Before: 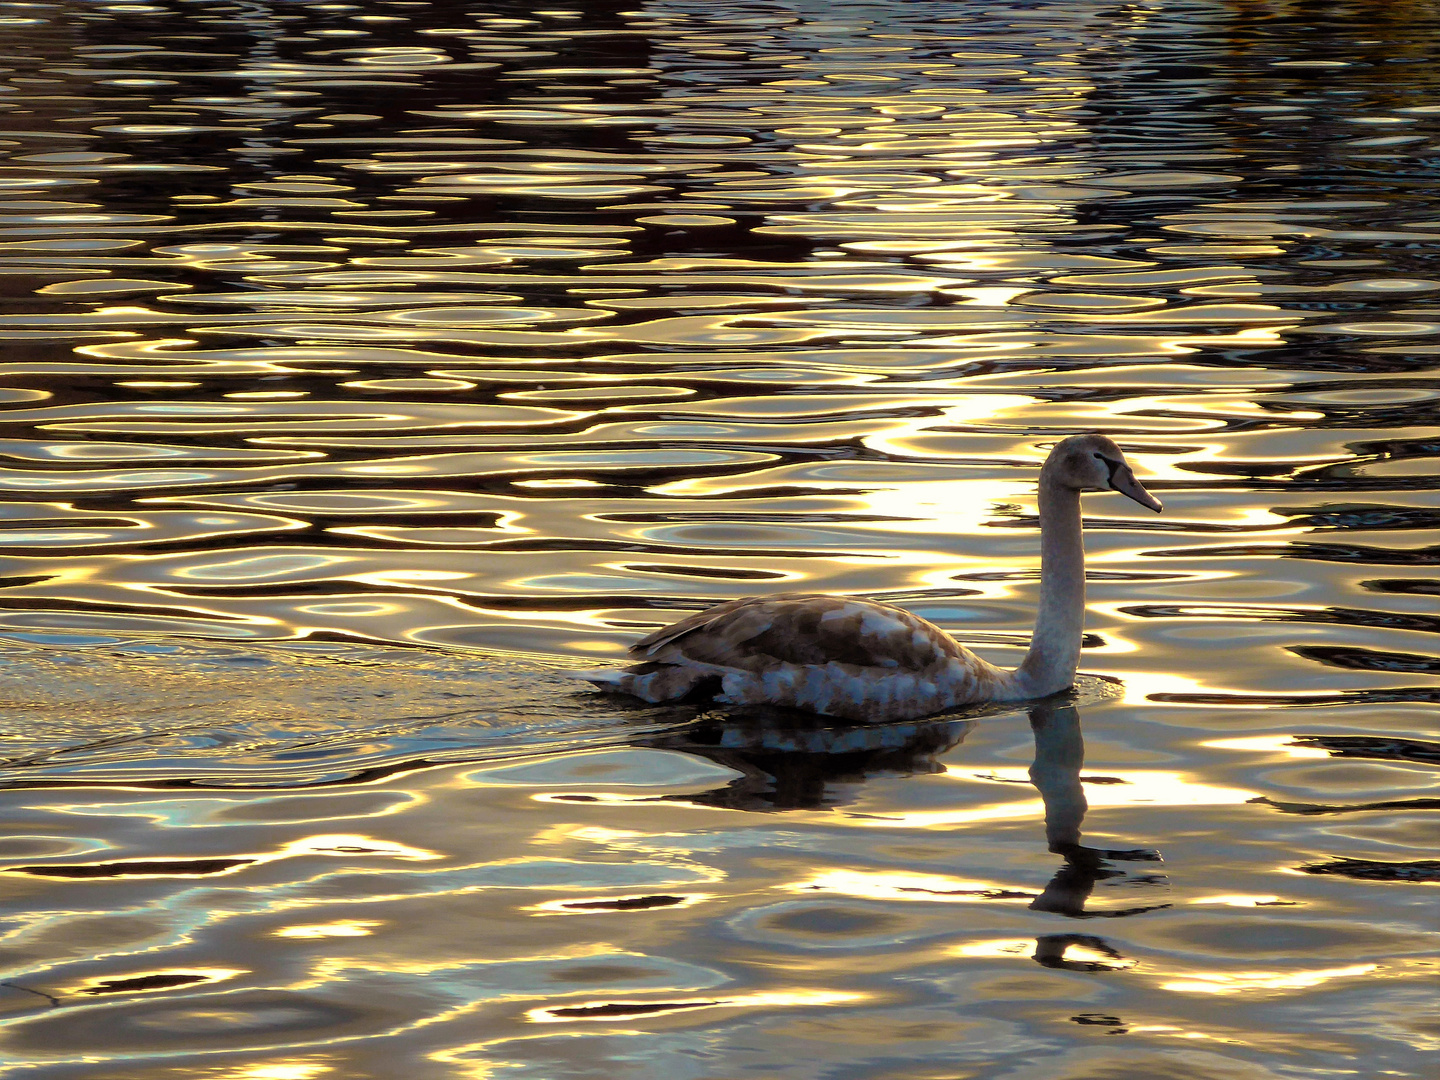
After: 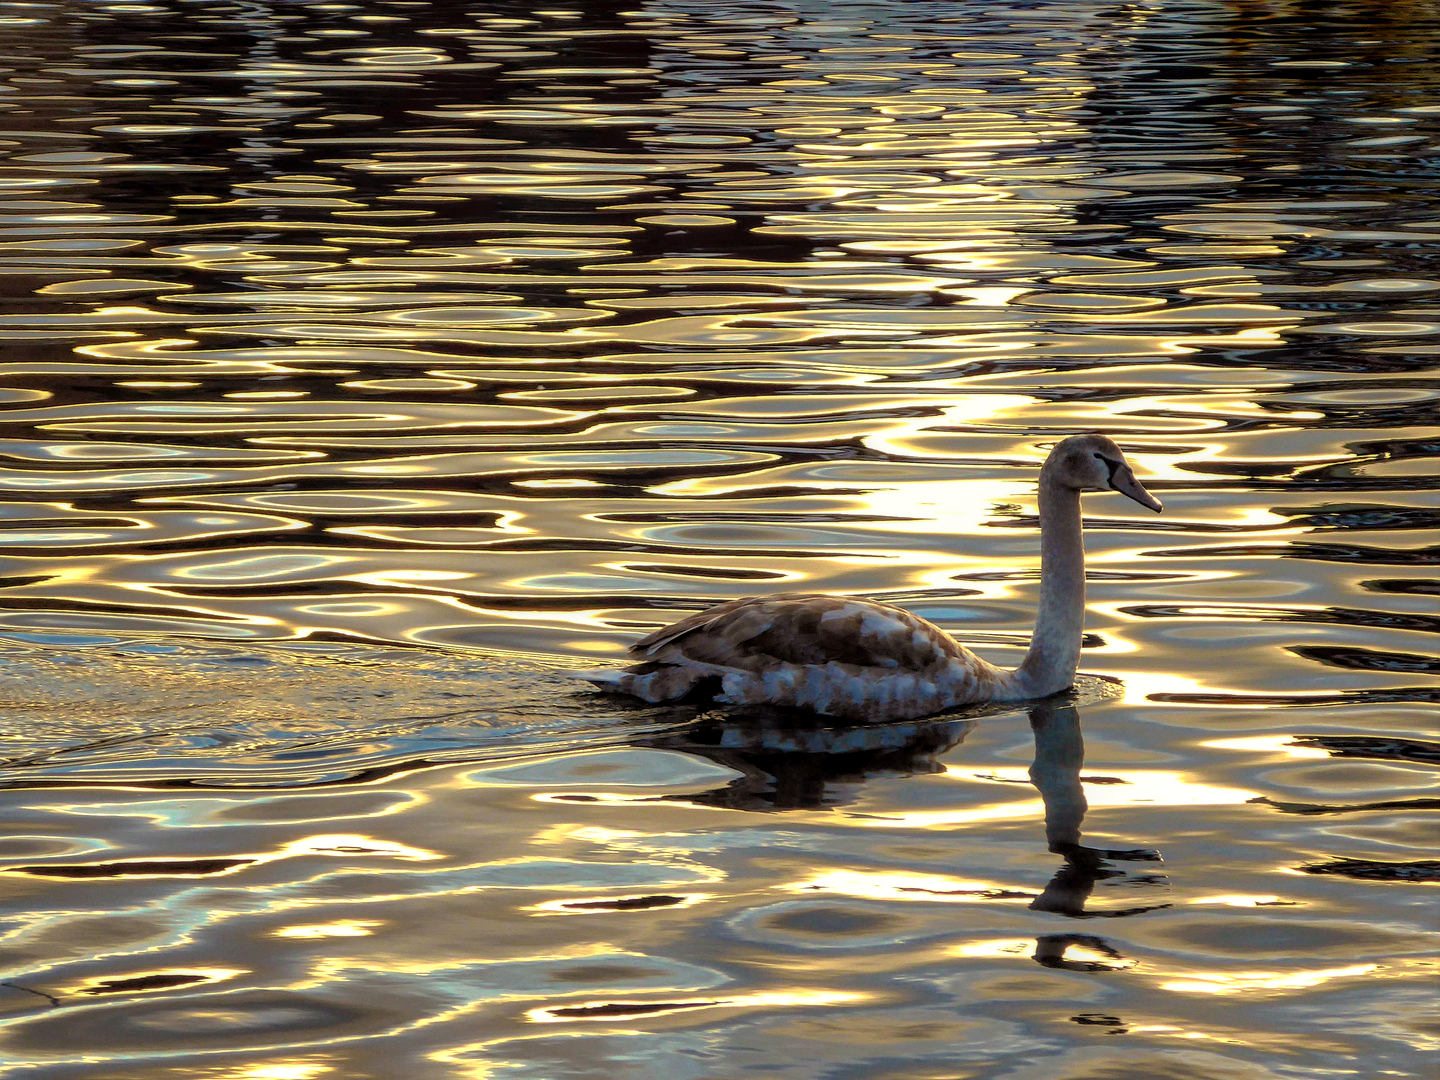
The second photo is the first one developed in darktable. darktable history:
local contrast: on, module defaults
contrast brightness saturation: contrast 0.05
